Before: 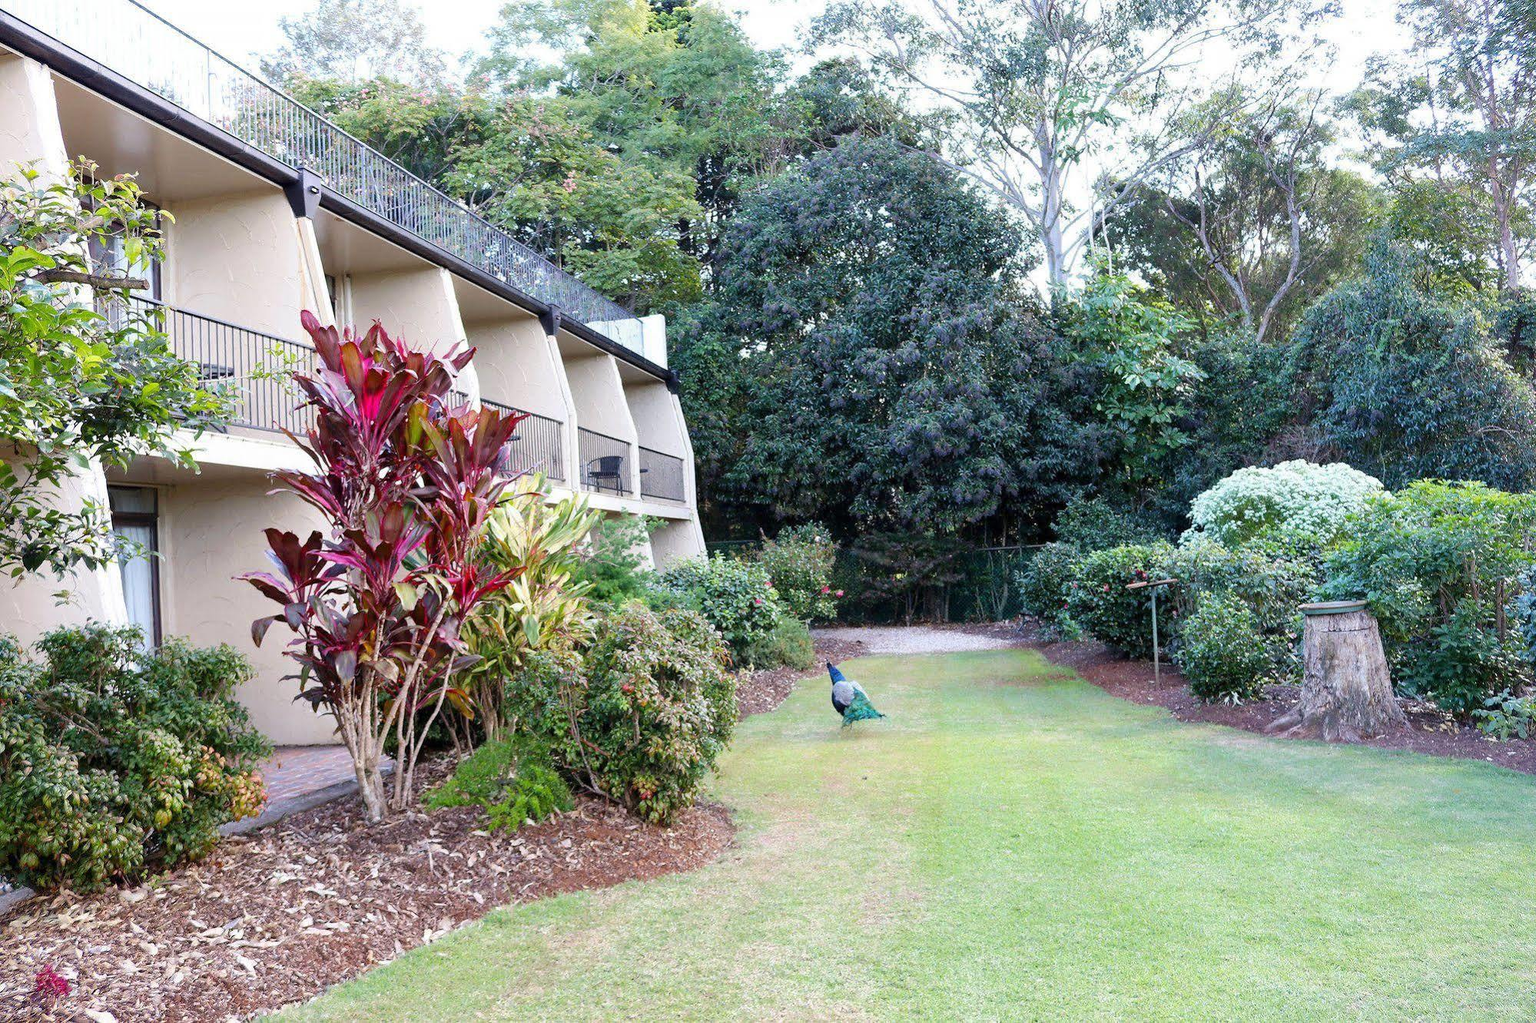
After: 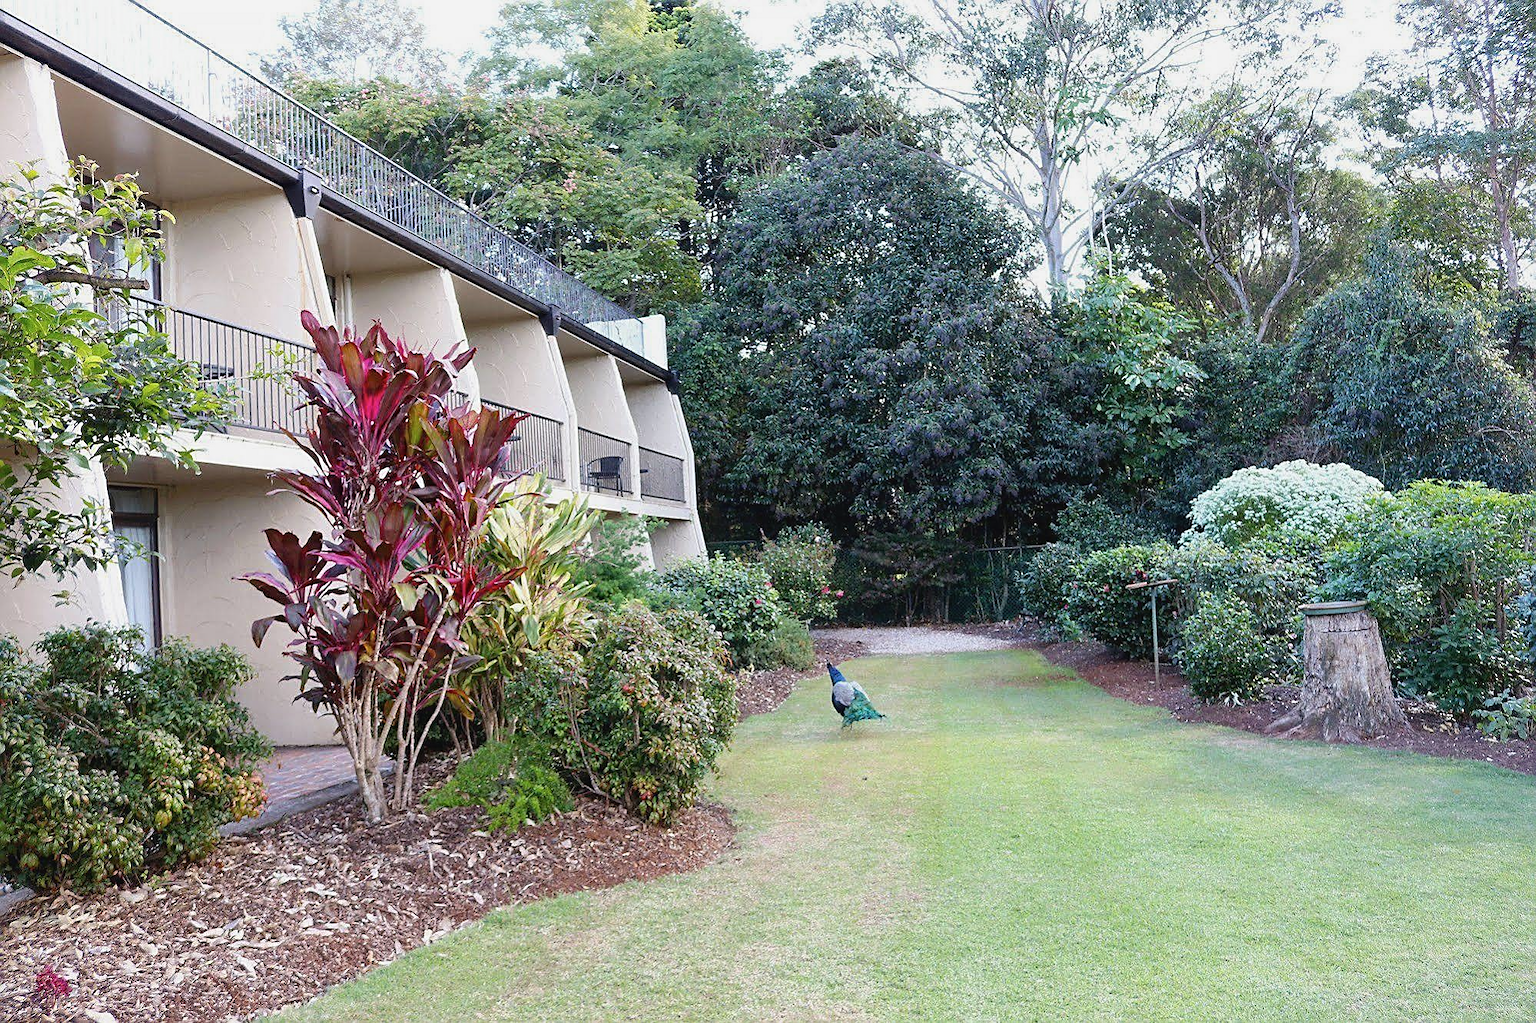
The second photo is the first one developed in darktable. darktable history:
sharpen: on, module defaults
contrast brightness saturation: contrast -0.08, brightness -0.04, saturation -0.11
